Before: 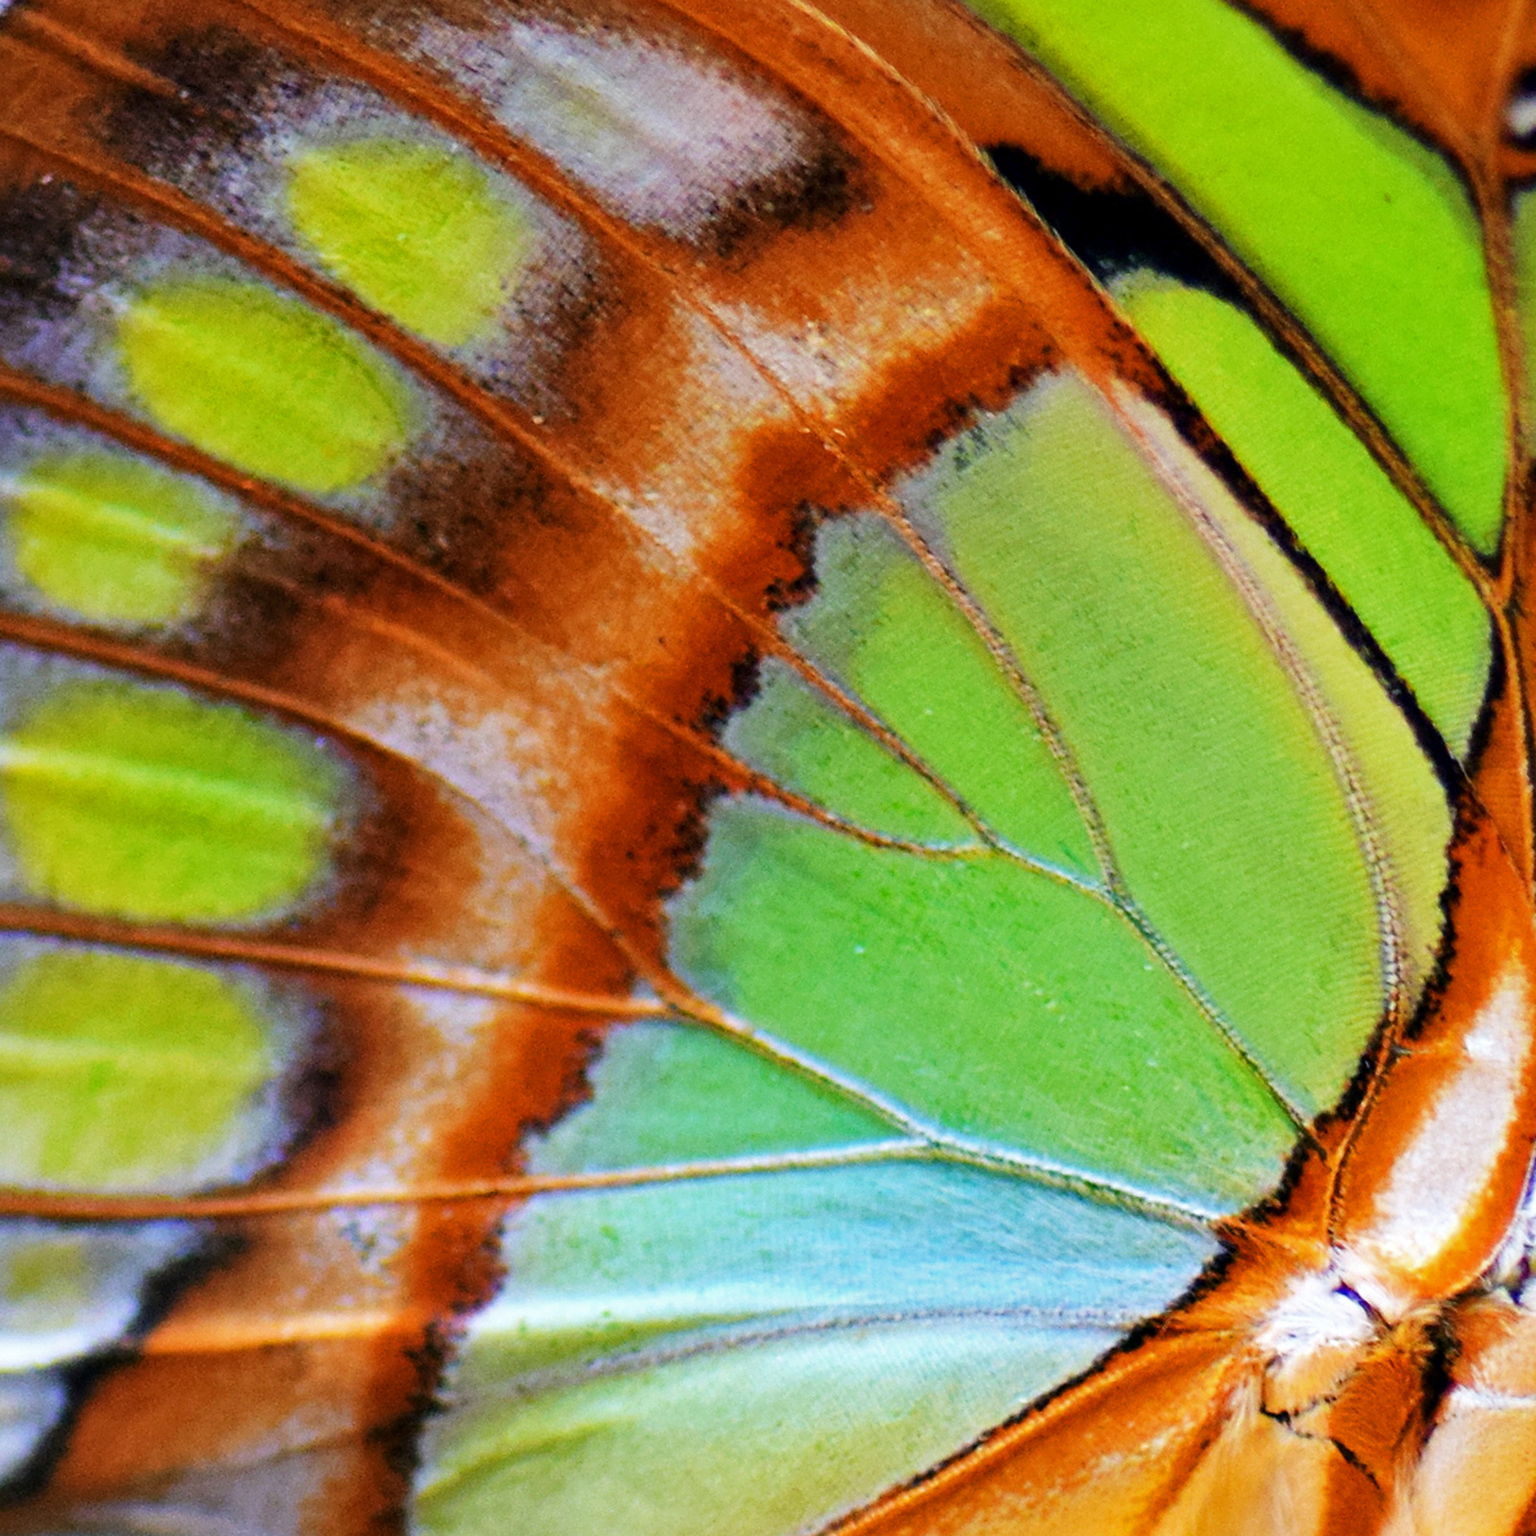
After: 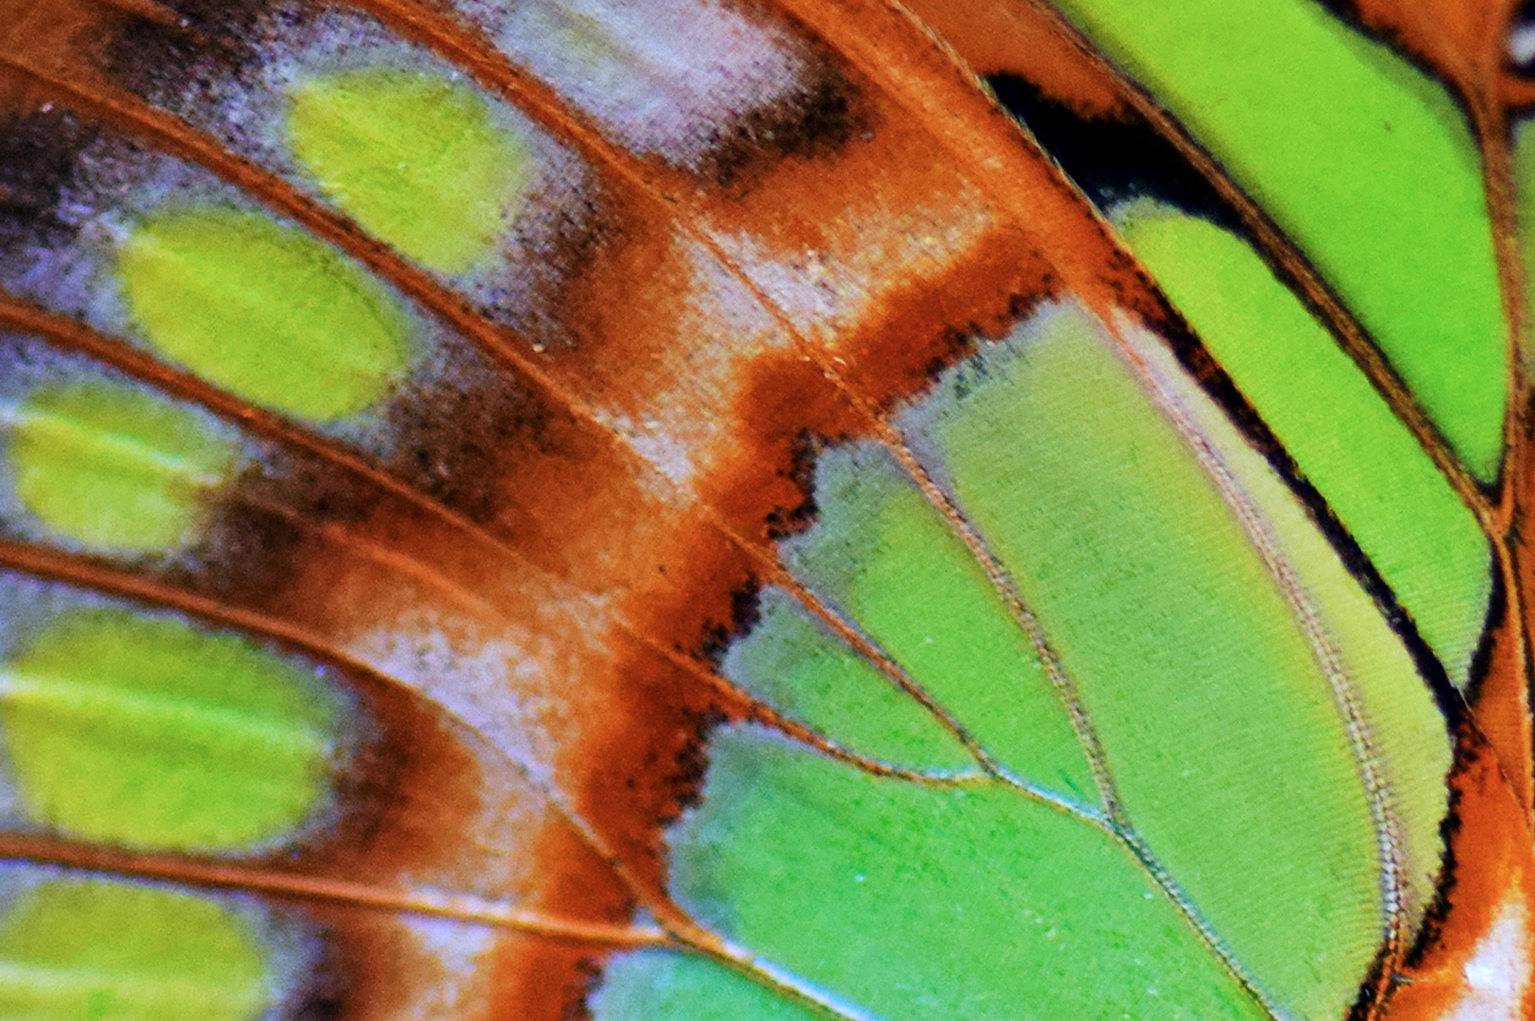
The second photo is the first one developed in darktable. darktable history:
color calibration: illuminant as shot in camera, x 0.37, y 0.382, temperature 4318.29 K, saturation algorithm version 1 (2020)
crop and rotate: top 4.714%, bottom 28.794%
